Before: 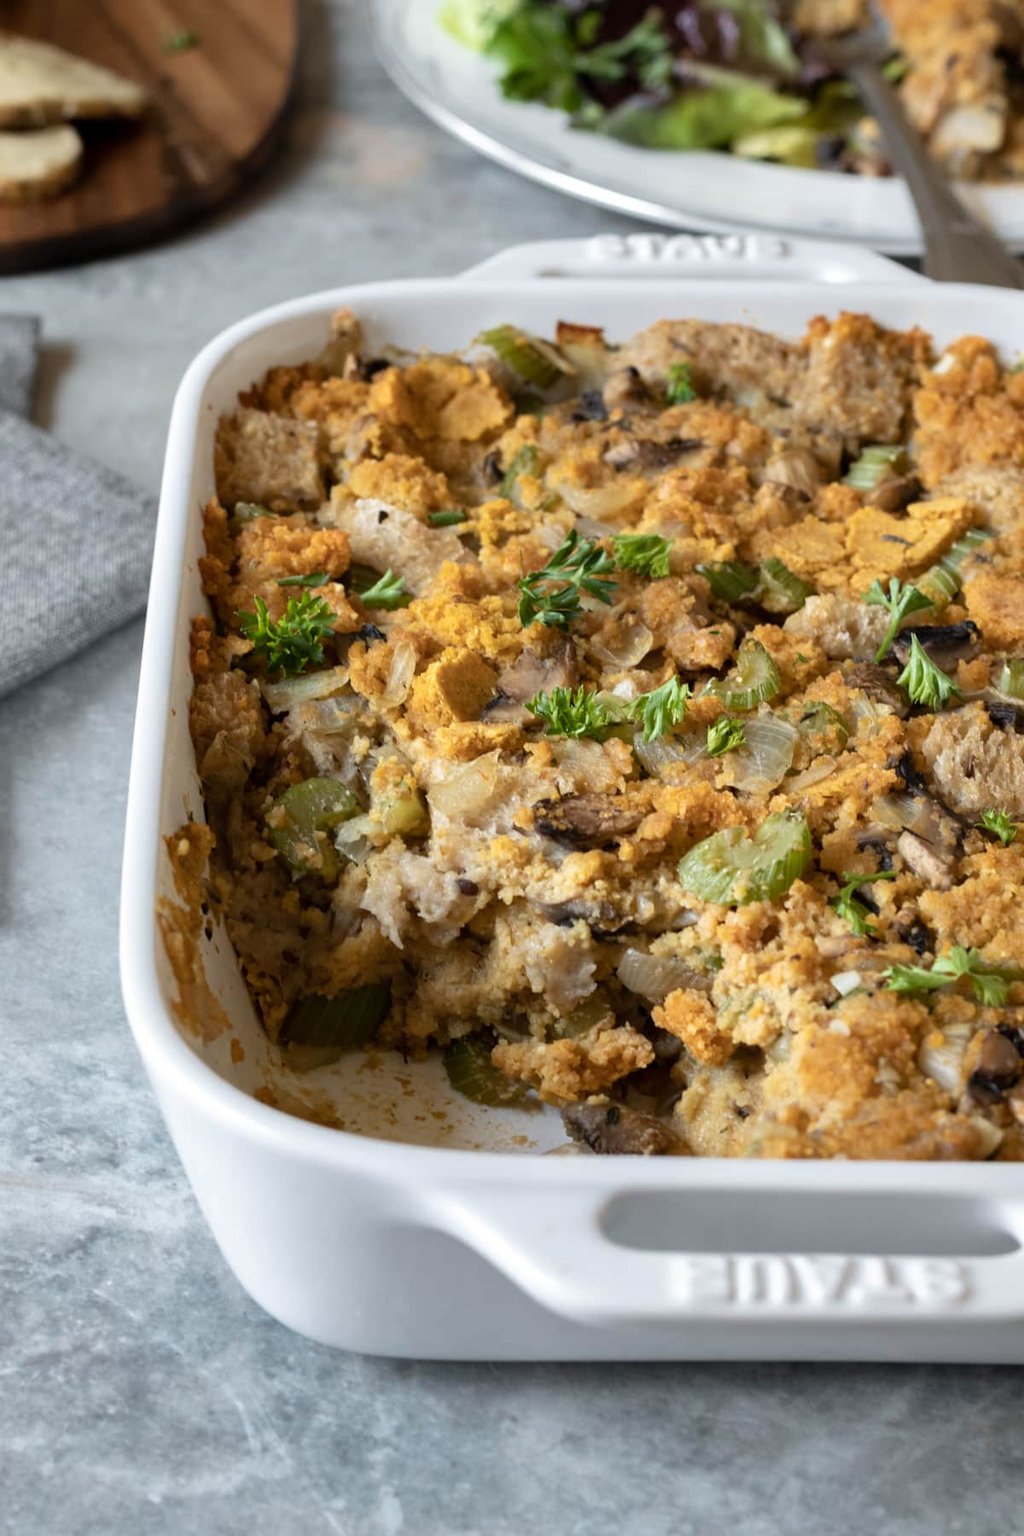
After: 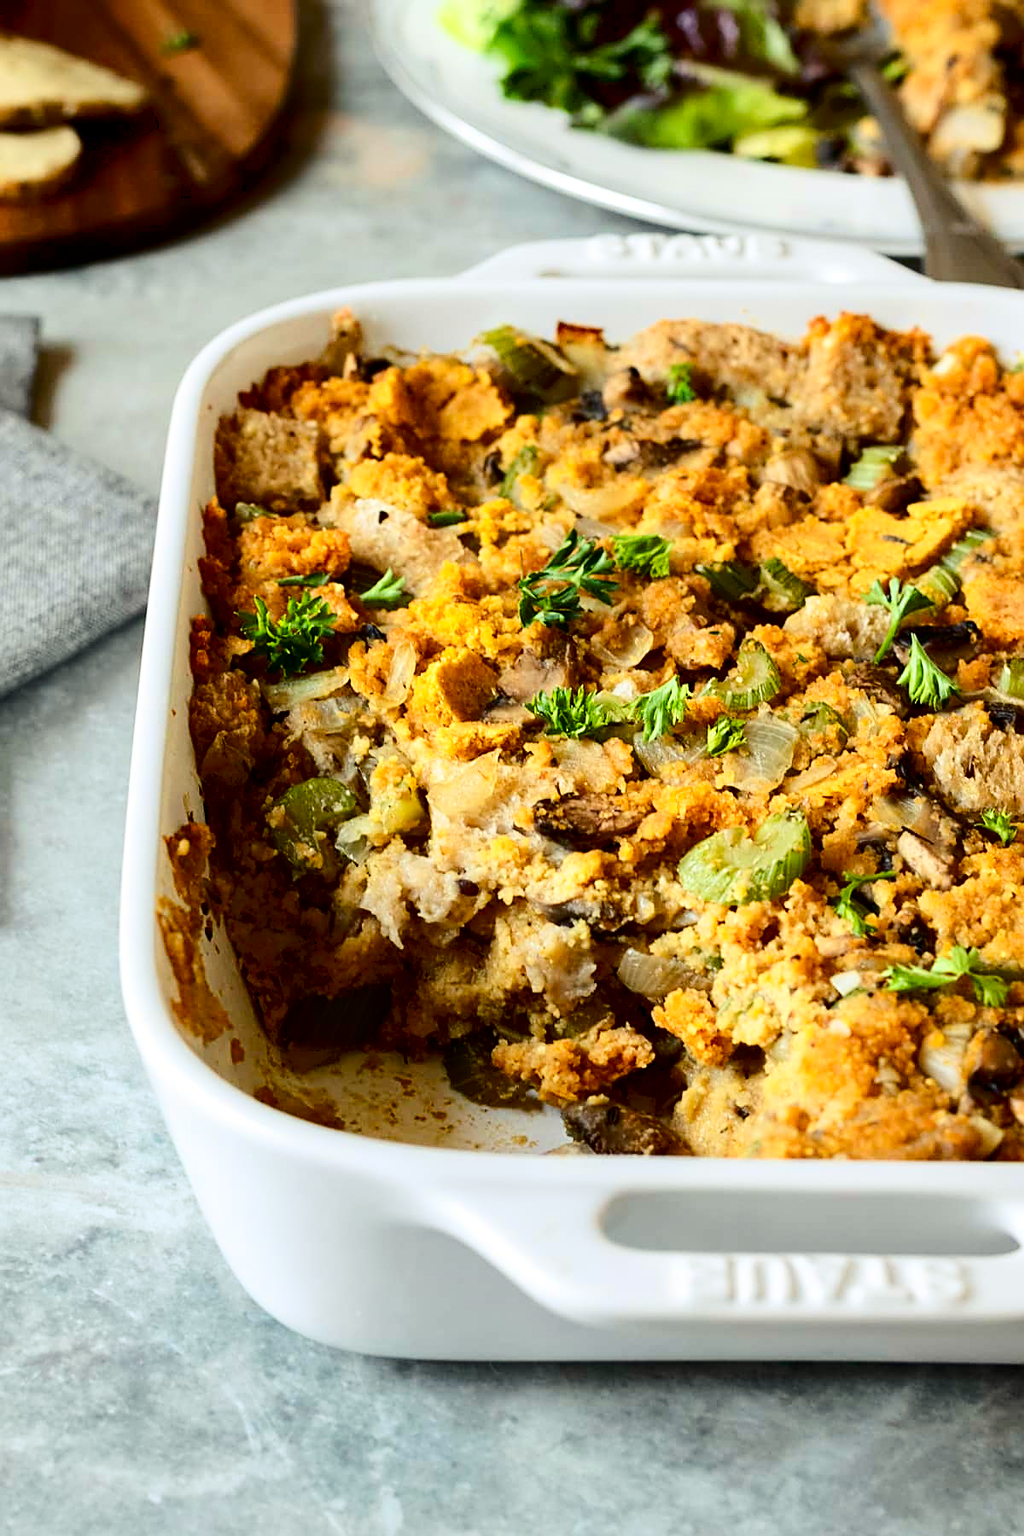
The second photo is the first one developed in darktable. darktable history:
sharpen: on, module defaults
contrast brightness saturation: contrast 0.22, brightness -0.19, saturation 0.24
rgb curve: curves: ch2 [(0, 0) (0.567, 0.512) (1, 1)], mode RGB, independent channels
shadows and highlights: radius 93.07, shadows -14.46, white point adjustment 0.23, highlights 31.48, compress 48.23%, highlights color adjustment 52.79%, soften with gaussian
tone curve: curves: ch0 [(0, 0) (0.26, 0.424) (0.417, 0.585) (1, 1)]
